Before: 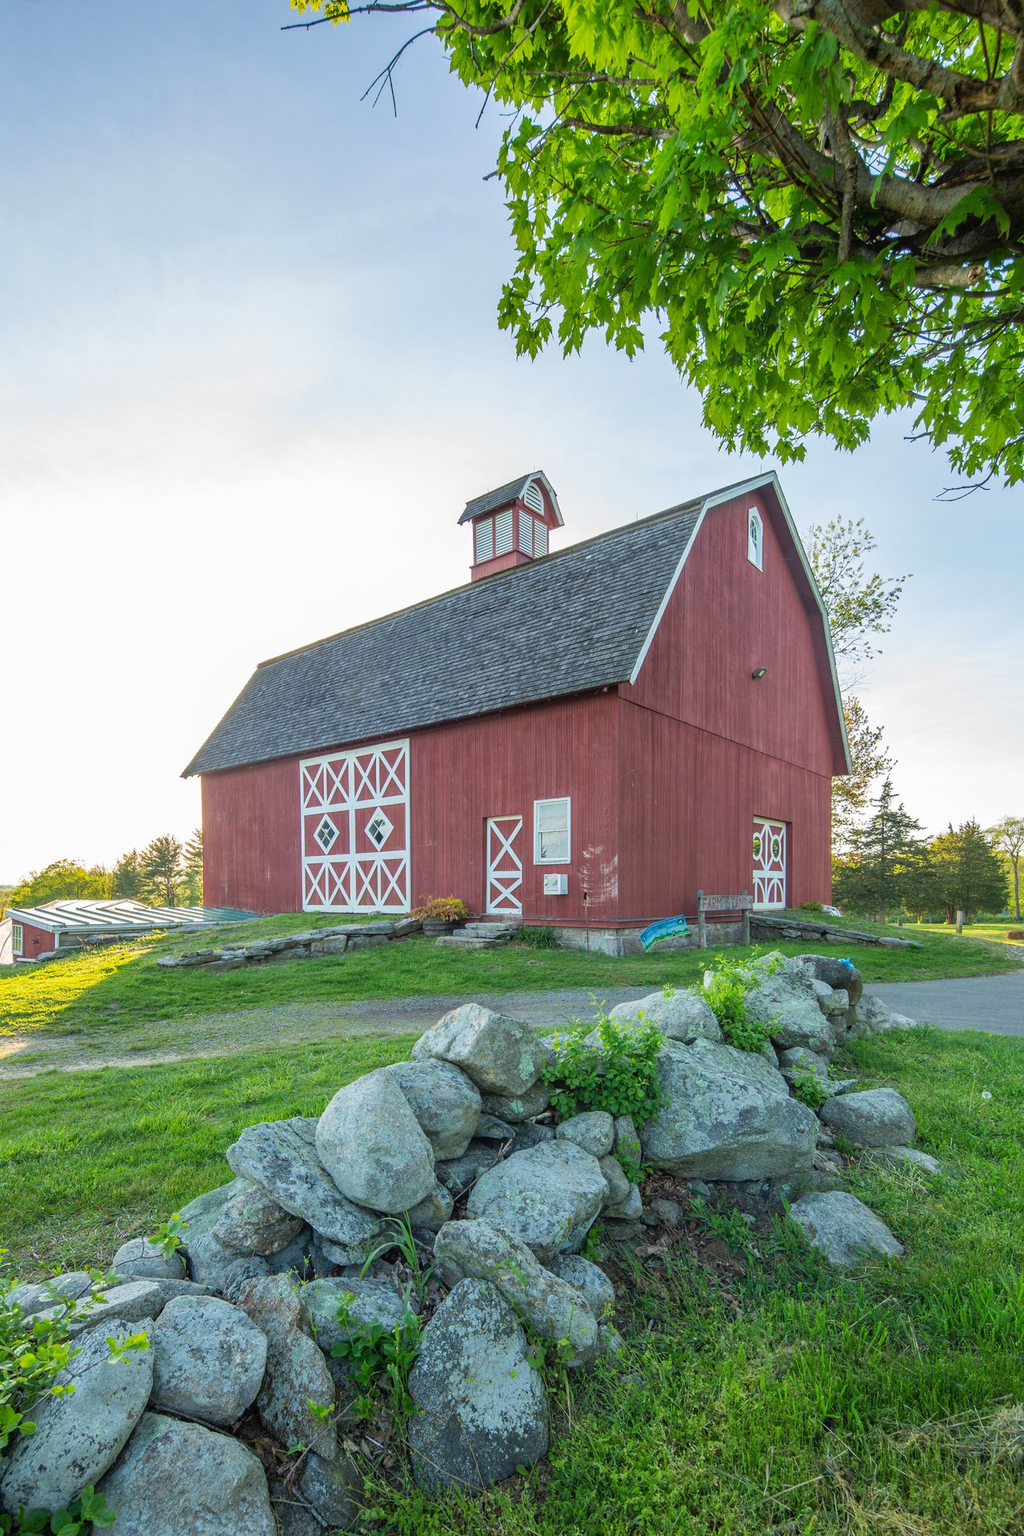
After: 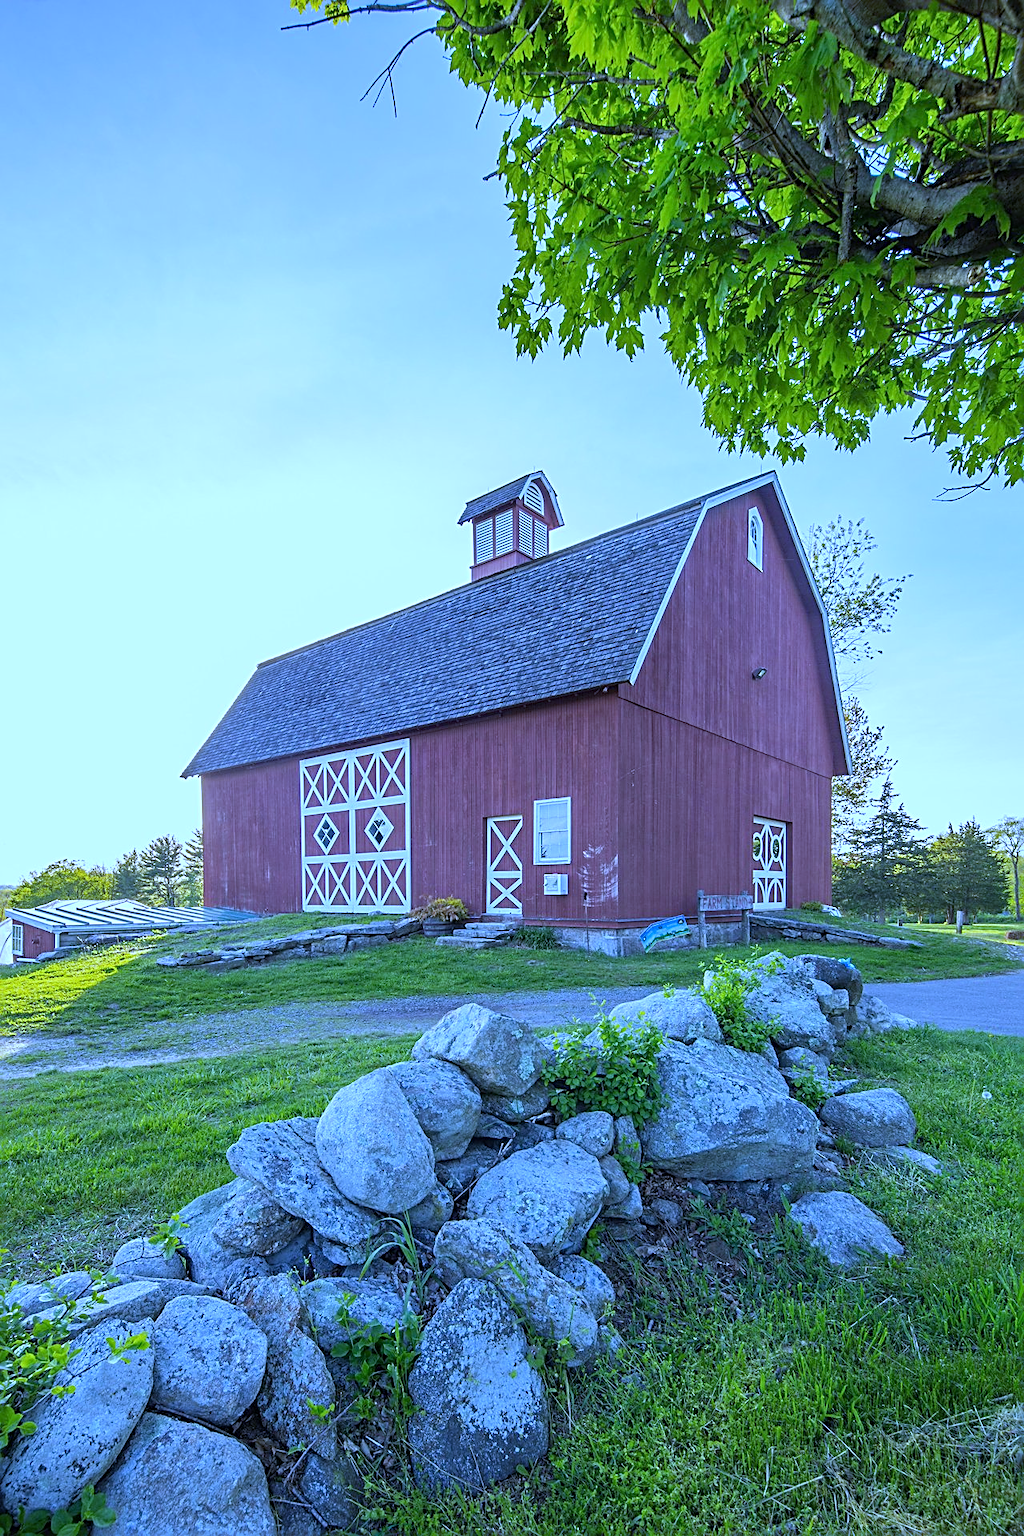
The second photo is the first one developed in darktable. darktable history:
sharpen: radius 2.676, amount 0.669
white balance: red 0.766, blue 1.537
